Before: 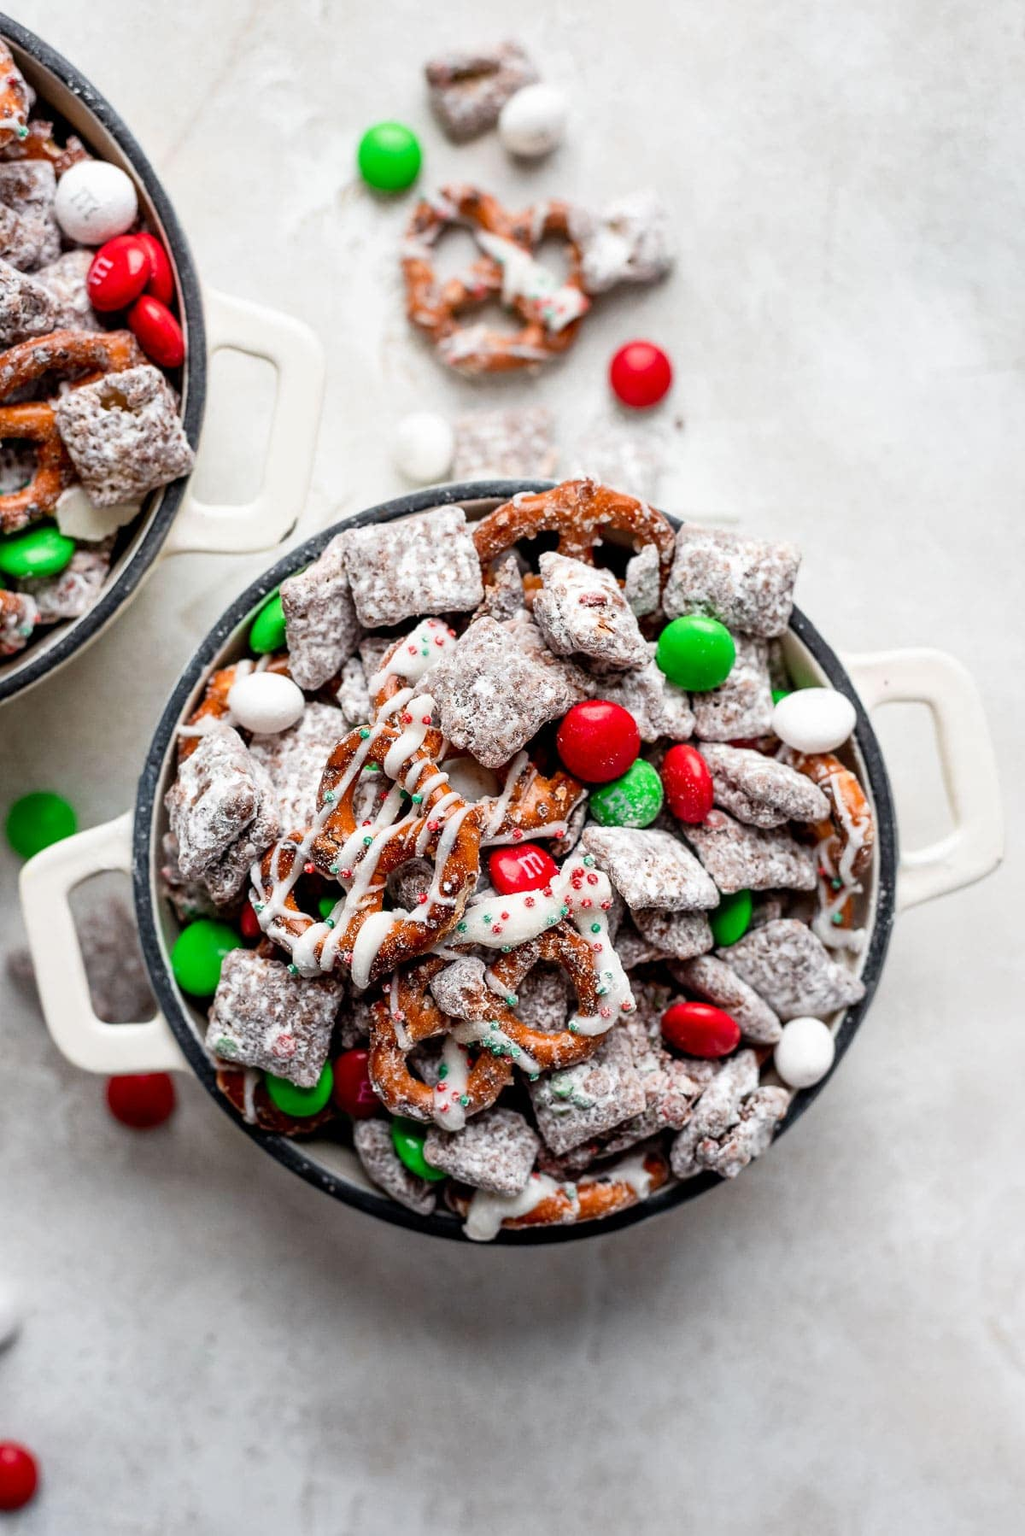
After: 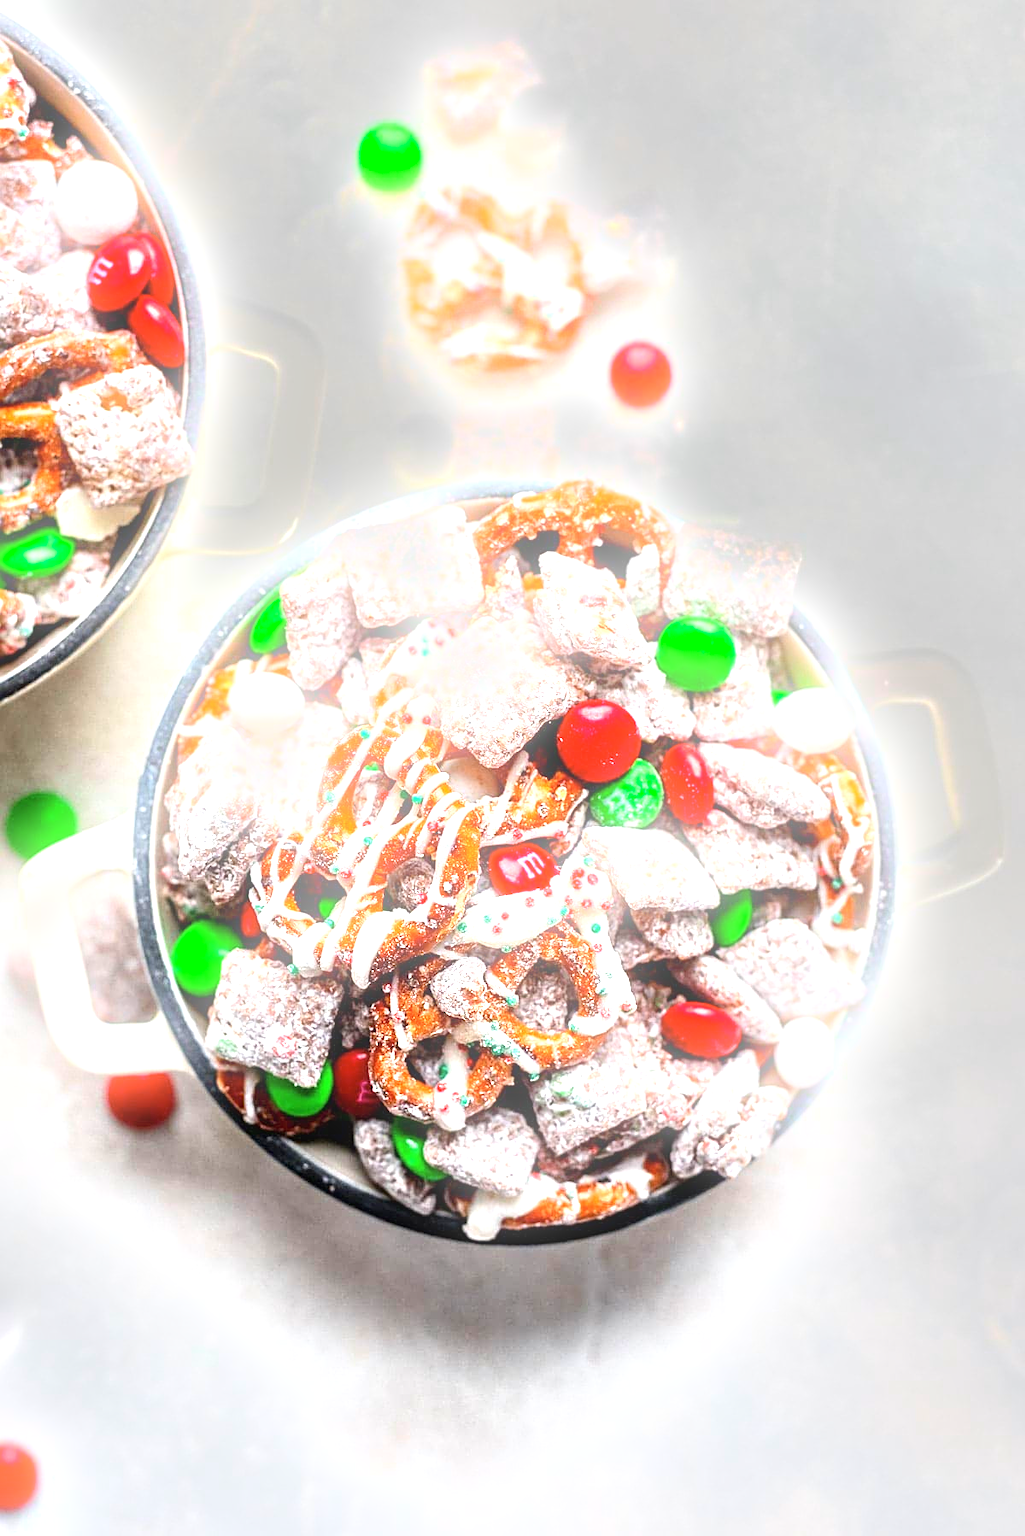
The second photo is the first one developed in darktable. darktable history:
sharpen: on, module defaults
contrast brightness saturation: contrast 0.08, saturation 0.02
exposure: black level correction 0, exposure 1.5 EV, compensate exposure bias true, compensate highlight preservation false
bloom: size 9%, threshold 100%, strength 7%
